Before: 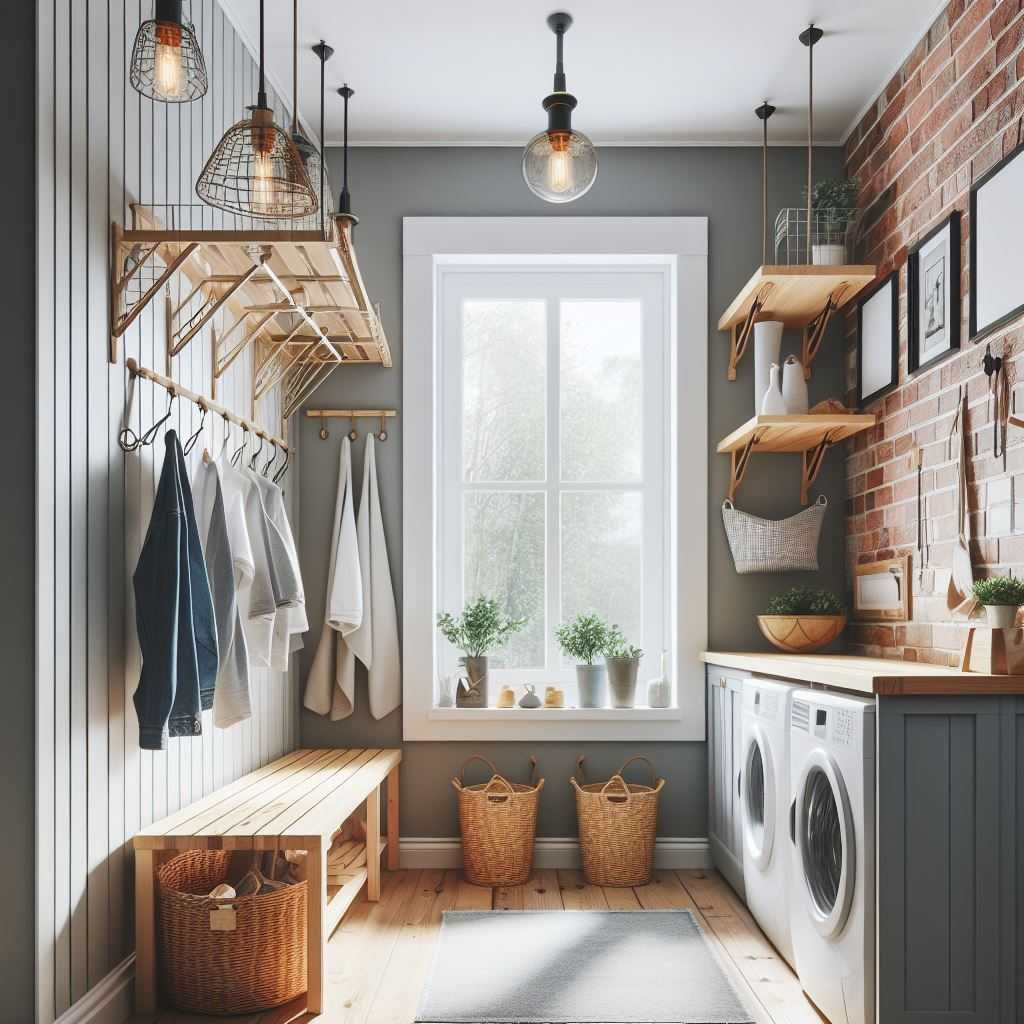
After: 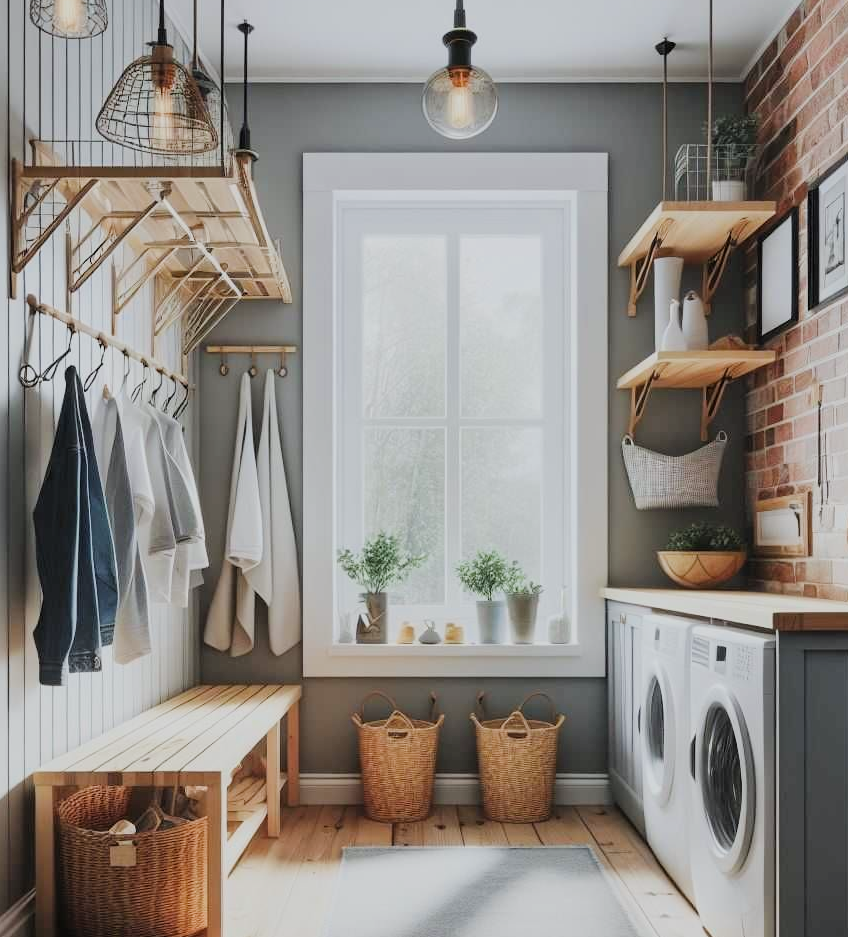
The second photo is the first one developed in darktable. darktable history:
filmic rgb: black relative exposure -7.65 EV, white relative exposure 4.56 EV, hardness 3.61, contrast 1.05
white balance: red 0.986, blue 1.01
crop: left 9.807%, top 6.259%, right 7.334%, bottom 2.177%
